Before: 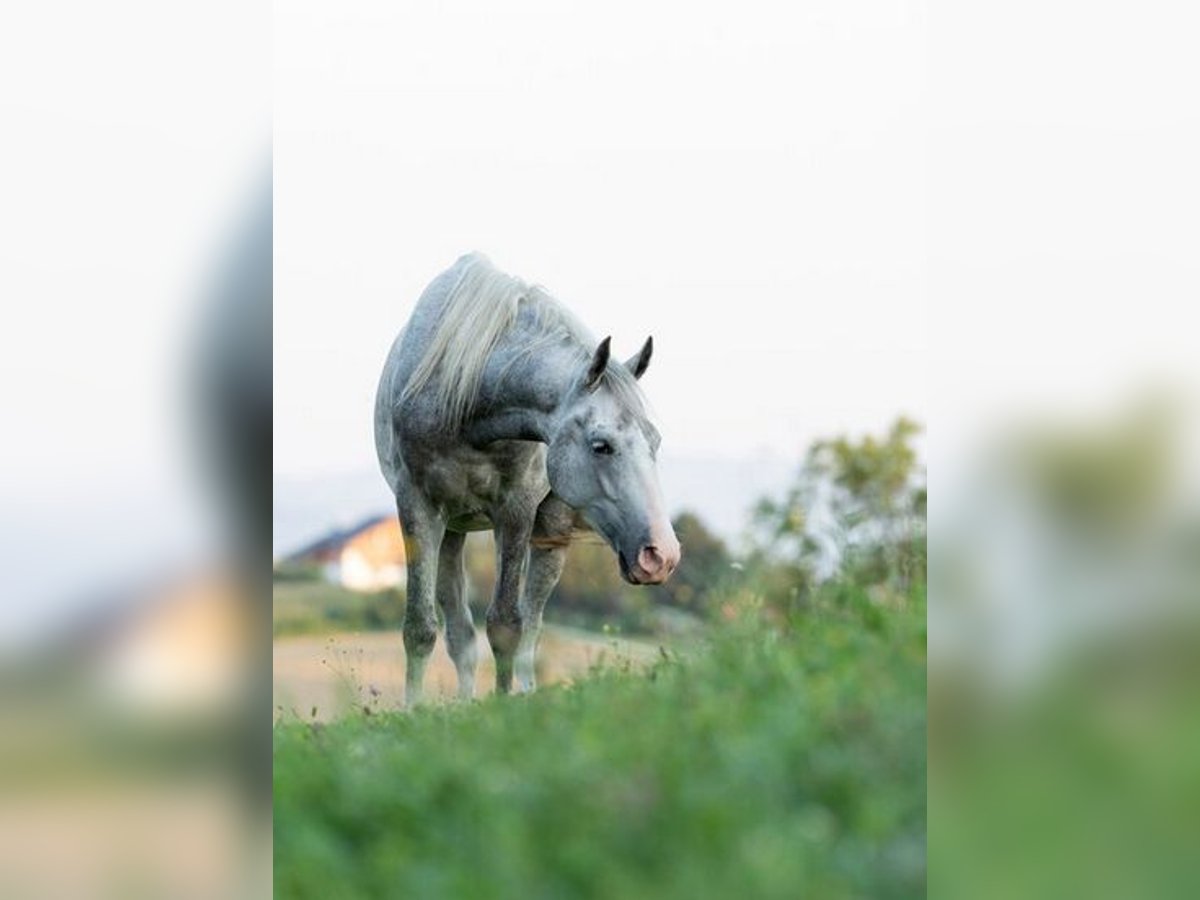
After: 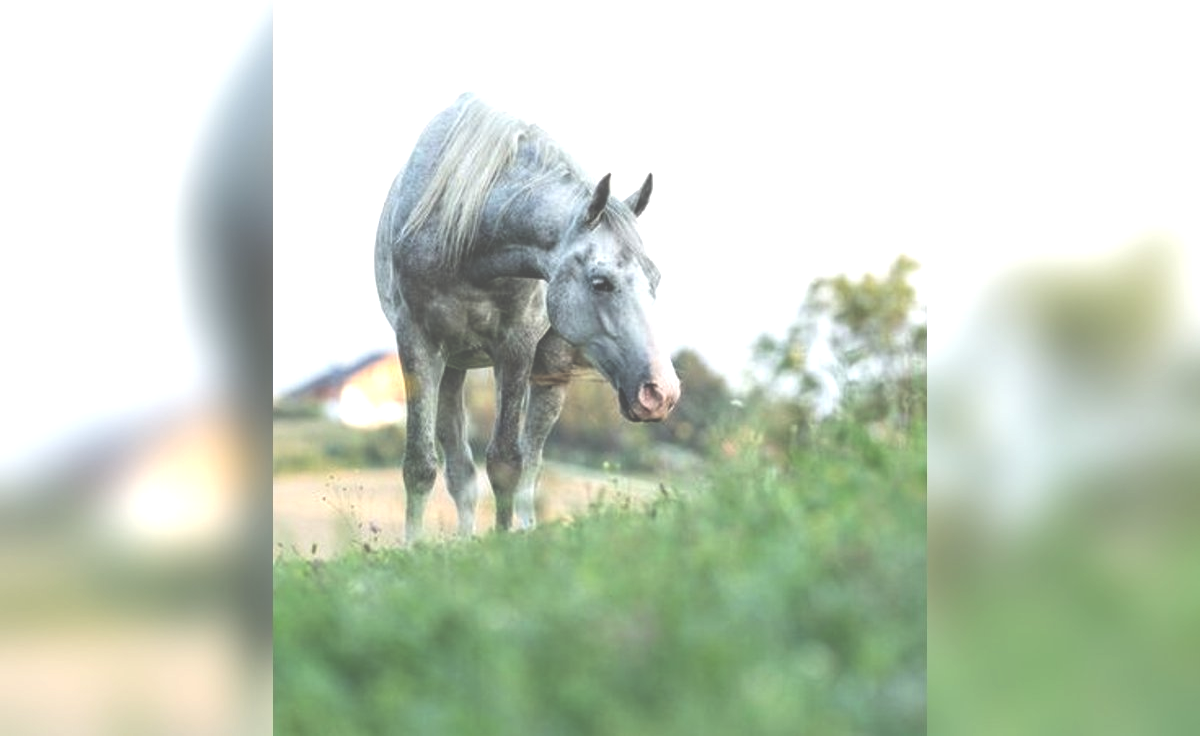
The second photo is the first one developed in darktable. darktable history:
exposure: black level correction -0.07, exposure 0.503 EV, compensate highlight preservation false
local contrast: detail 130%
crop and rotate: top 18.182%
